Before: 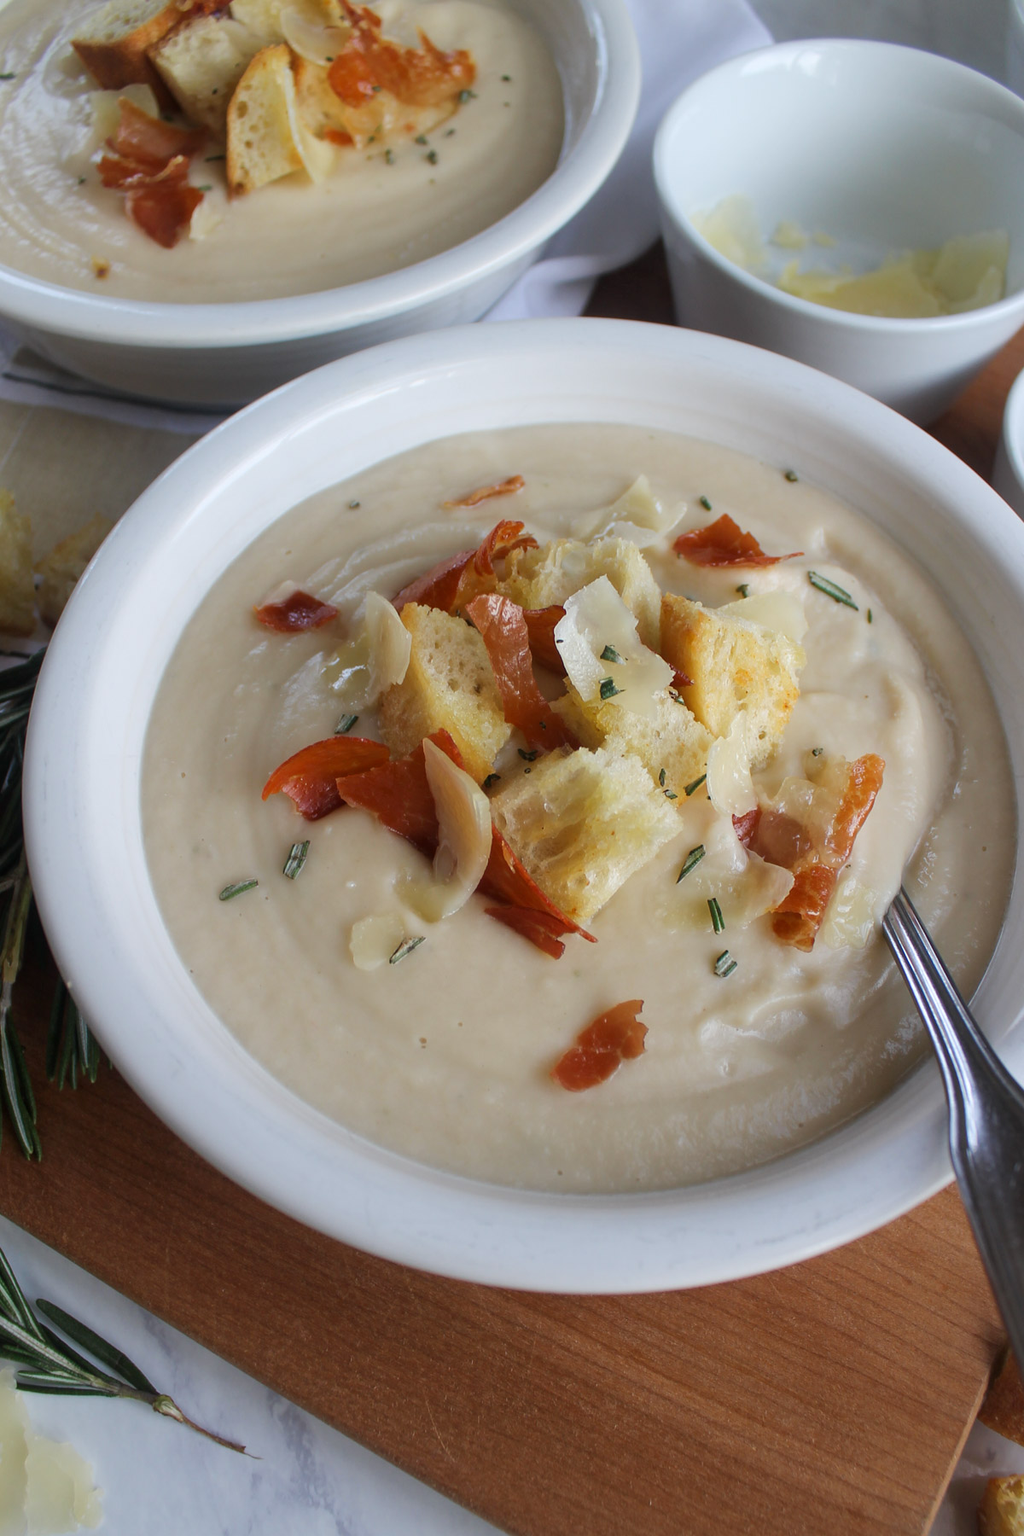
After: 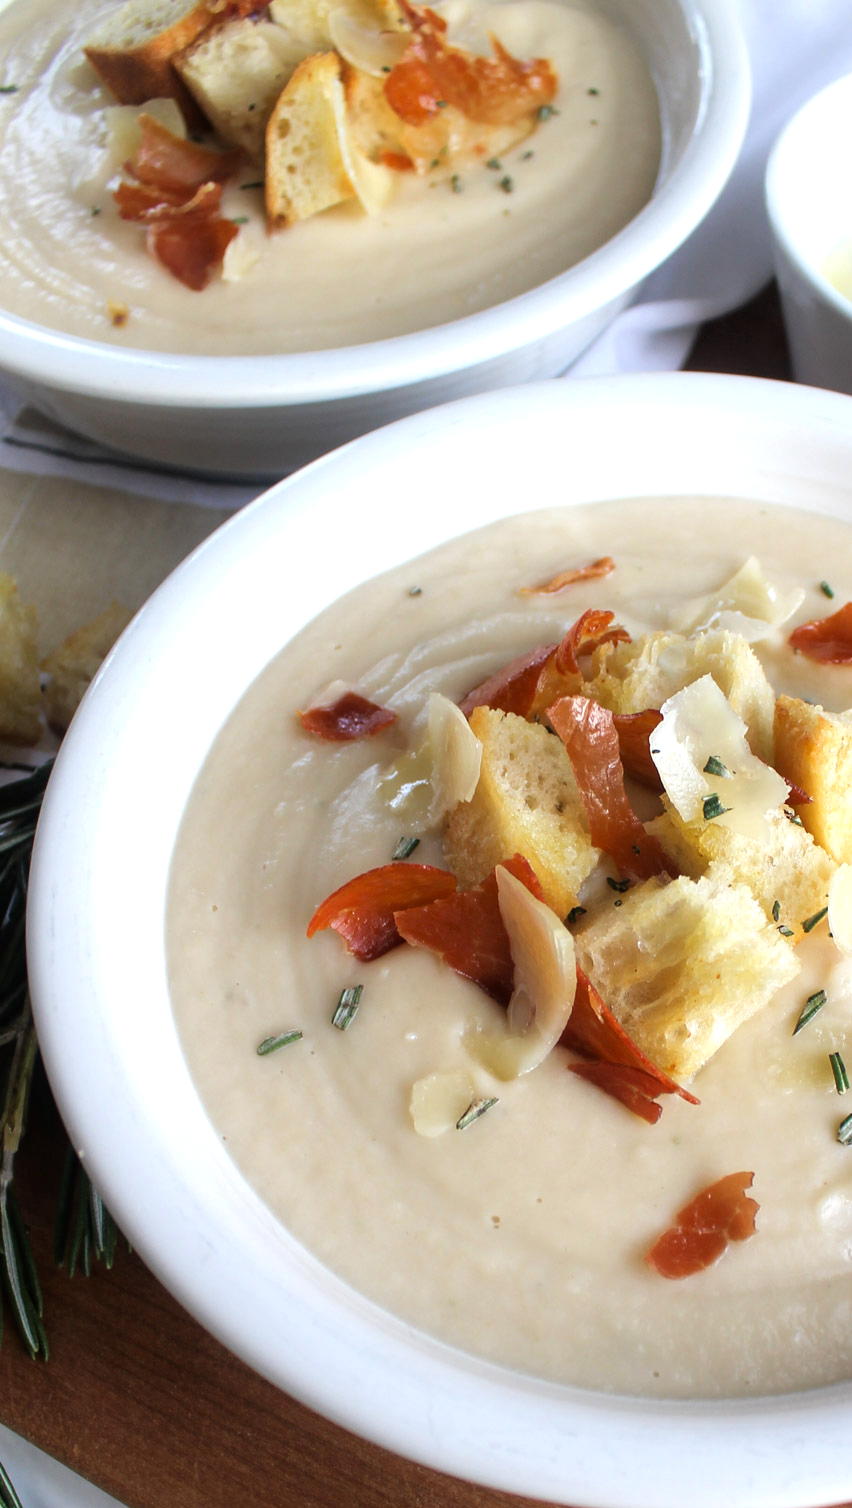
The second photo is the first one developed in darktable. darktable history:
crop: right 28.876%, bottom 16.173%
tone equalizer: -8 EV -0.769 EV, -7 EV -0.671 EV, -6 EV -0.619 EV, -5 EV -0.385 EV, -3 EV 0.38 EV, -2 EV 0.6 EV, -1 EV 0.675 EV, +0 EV 0.764 EV
